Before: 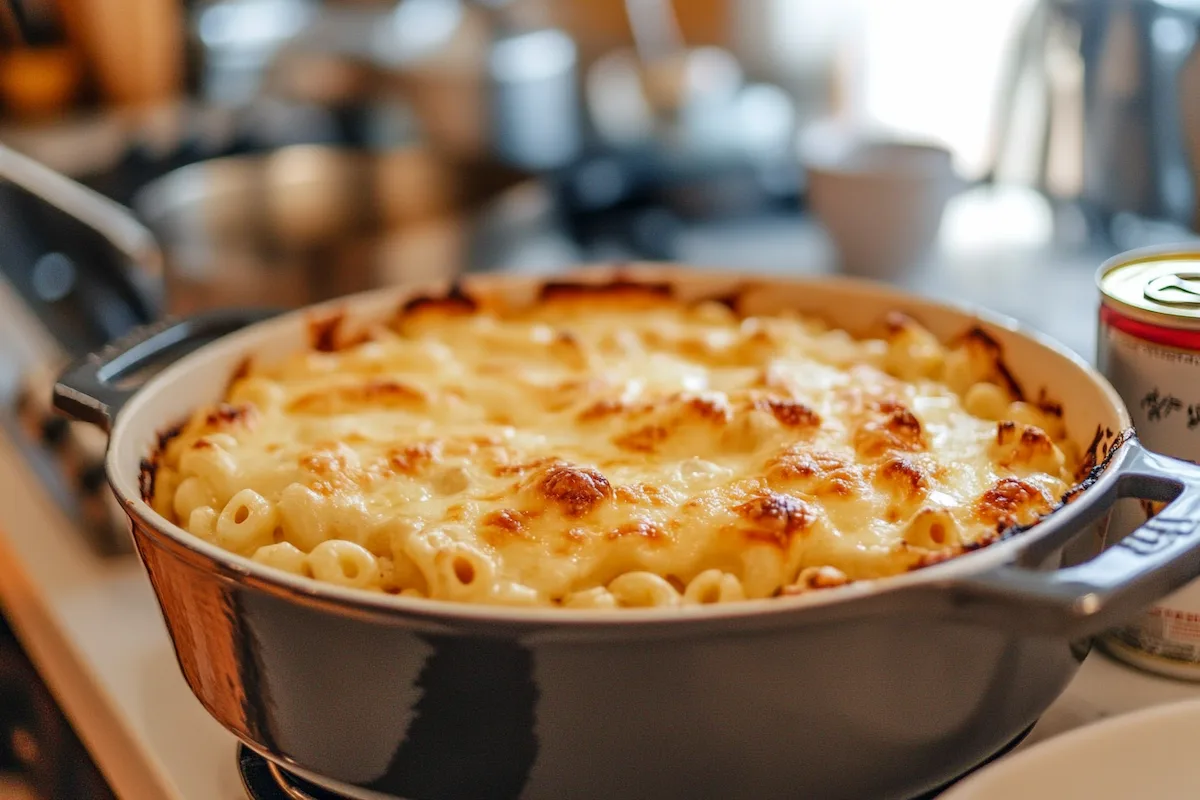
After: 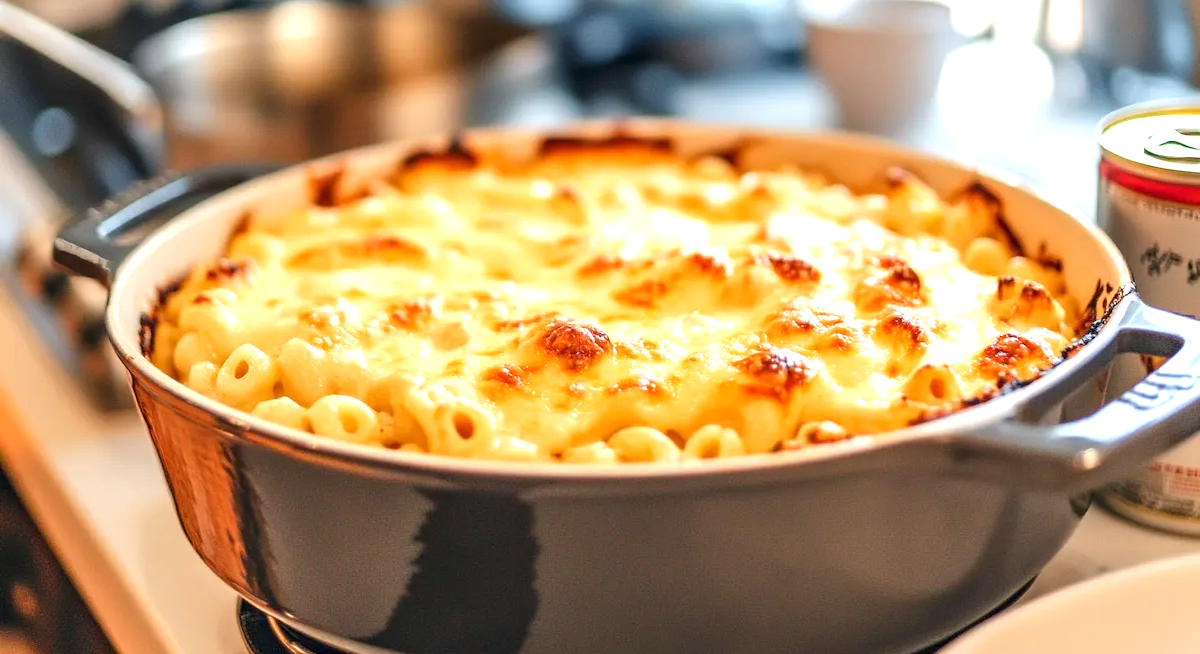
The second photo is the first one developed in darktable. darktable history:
exposure: exposure 1 EV, compensate highlight preservation false
crop and rotate: top 18.167%
